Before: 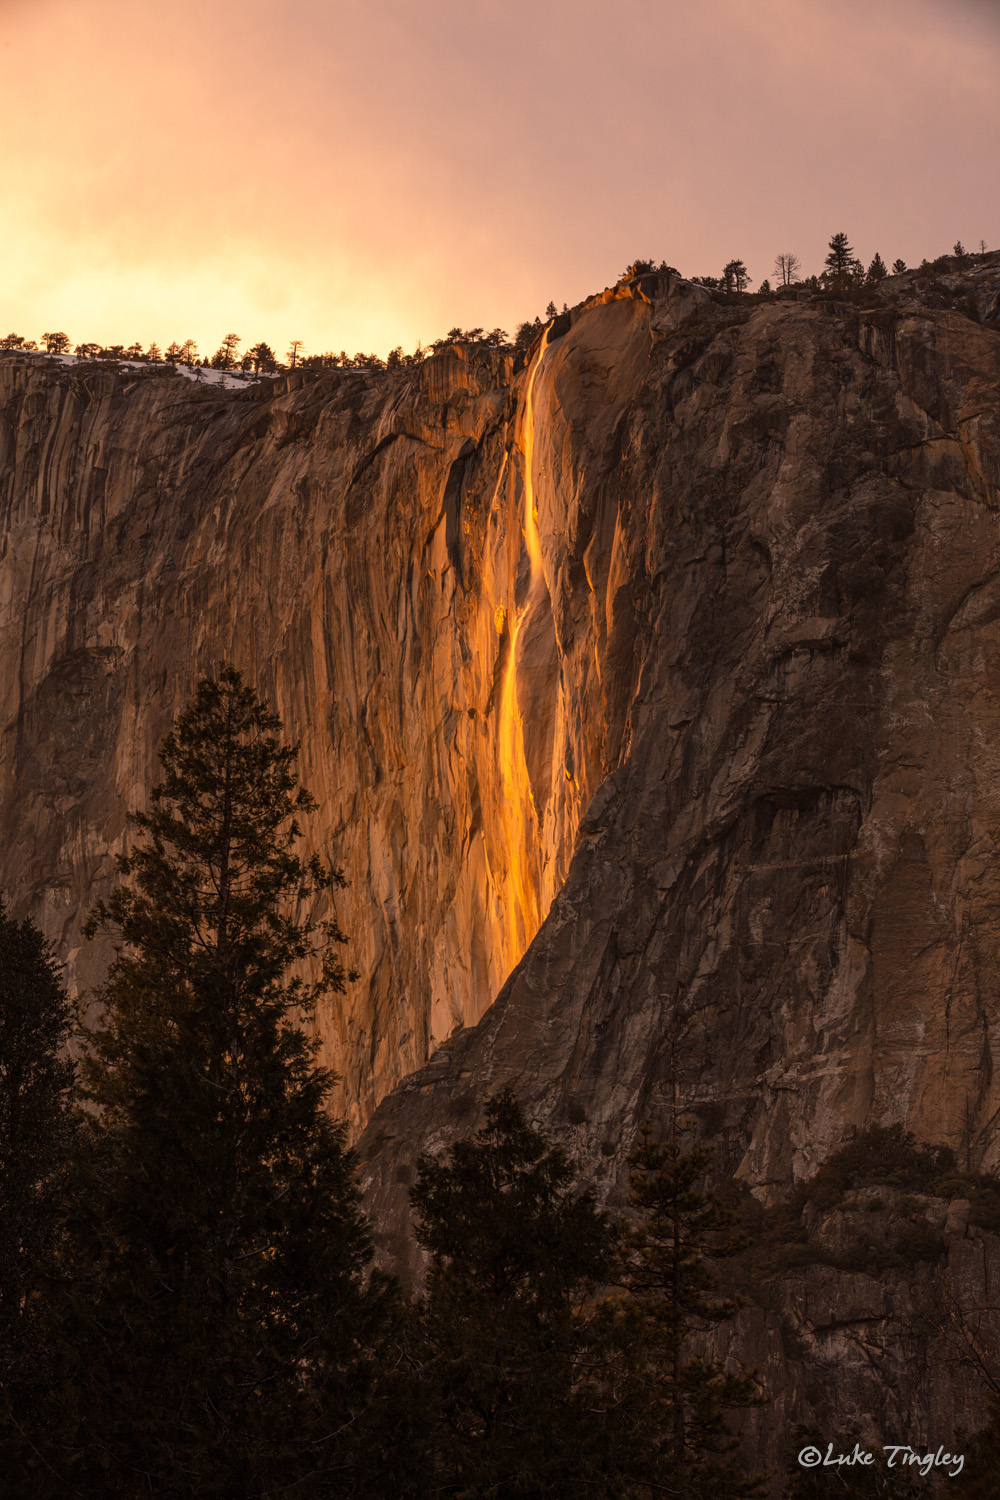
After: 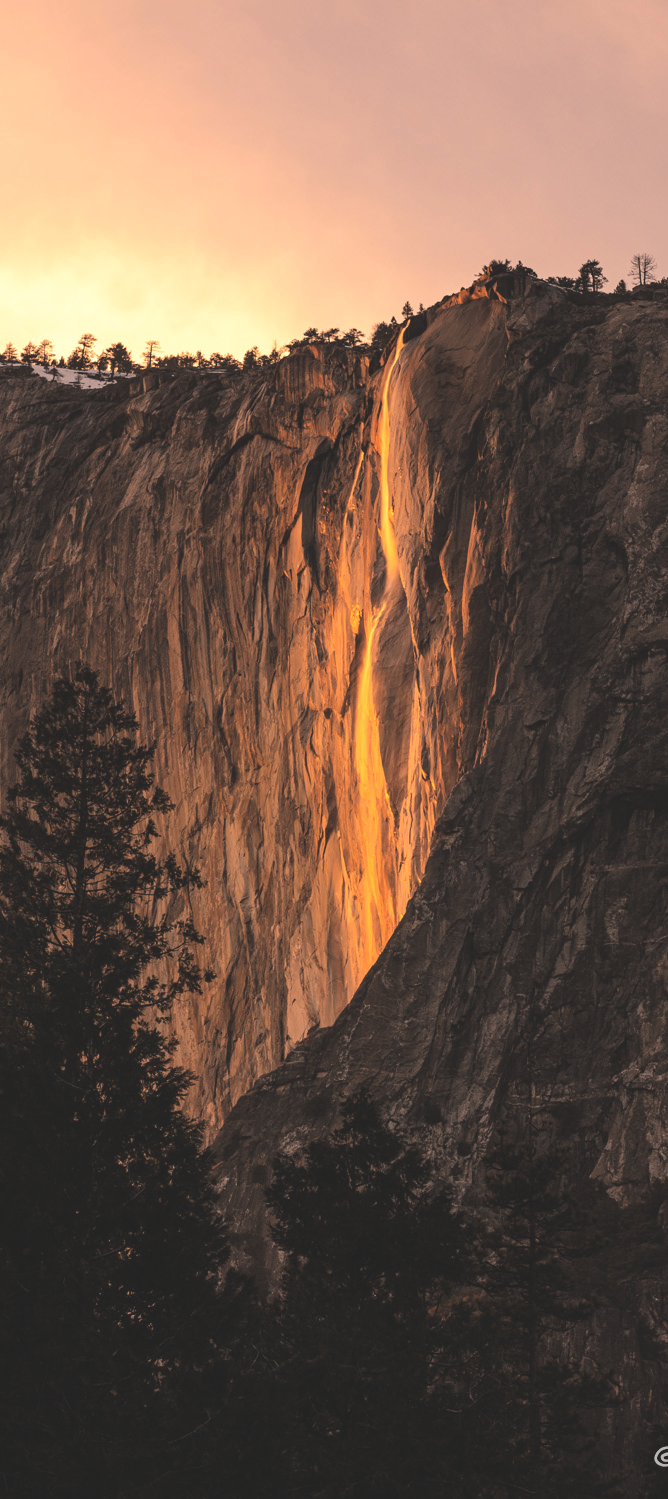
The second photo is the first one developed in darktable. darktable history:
exposure: black level correction -0.041, exposure 0.063 EV, compensate highlight preservation false
crop and rotate: left 14.468%, right 18.727%
tone curve: curves: ch0 [(0, 0) (0.003, 0.007) (0.011, 0.009) (0.025, 0.014) (0.044, 0.022) (0.069, 0.029) (0.1, 0.037) (0.136, 0.052) (0.177, 0.083) (0.224, 0.121) (0.277, 0.177) (0.335, 0.258) (0.399, 0.351) (0.468, 0.454) (0.543, 0.557) (0.623, 0.654) (0.709, 0.744) (0.801, 0.825) (0.898, 0.909) (1, 1)], color space Lab, linked channels, preserve colors none
